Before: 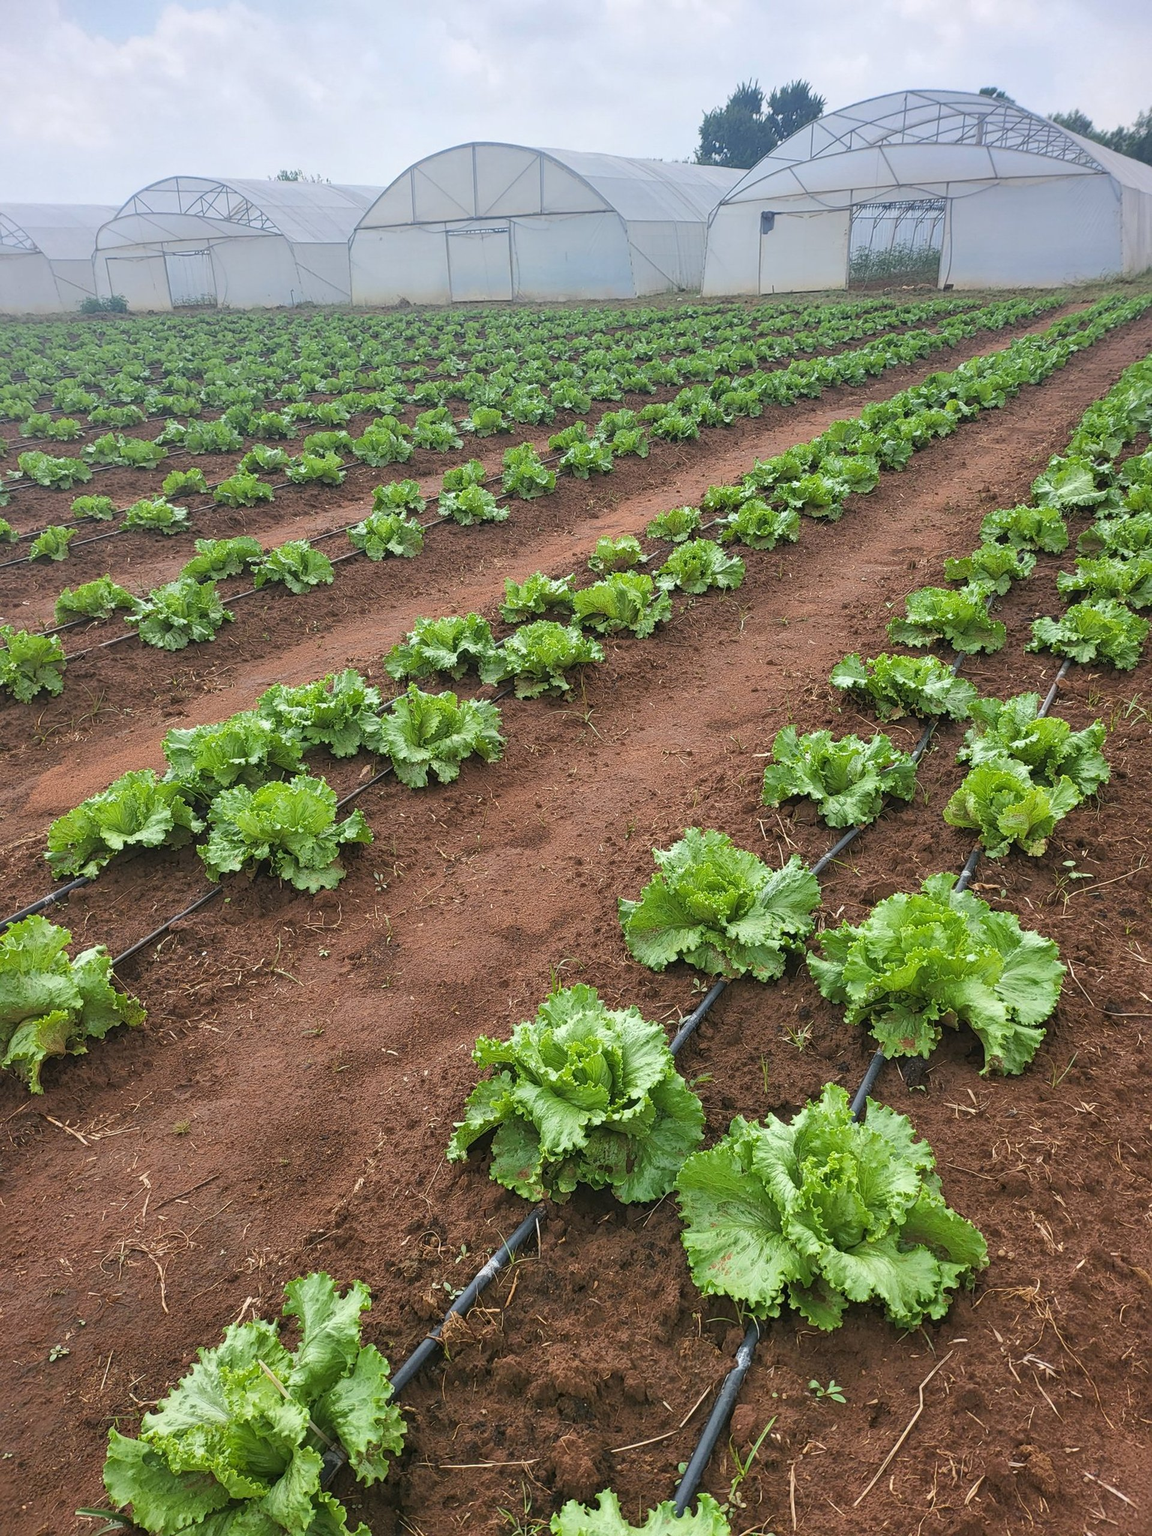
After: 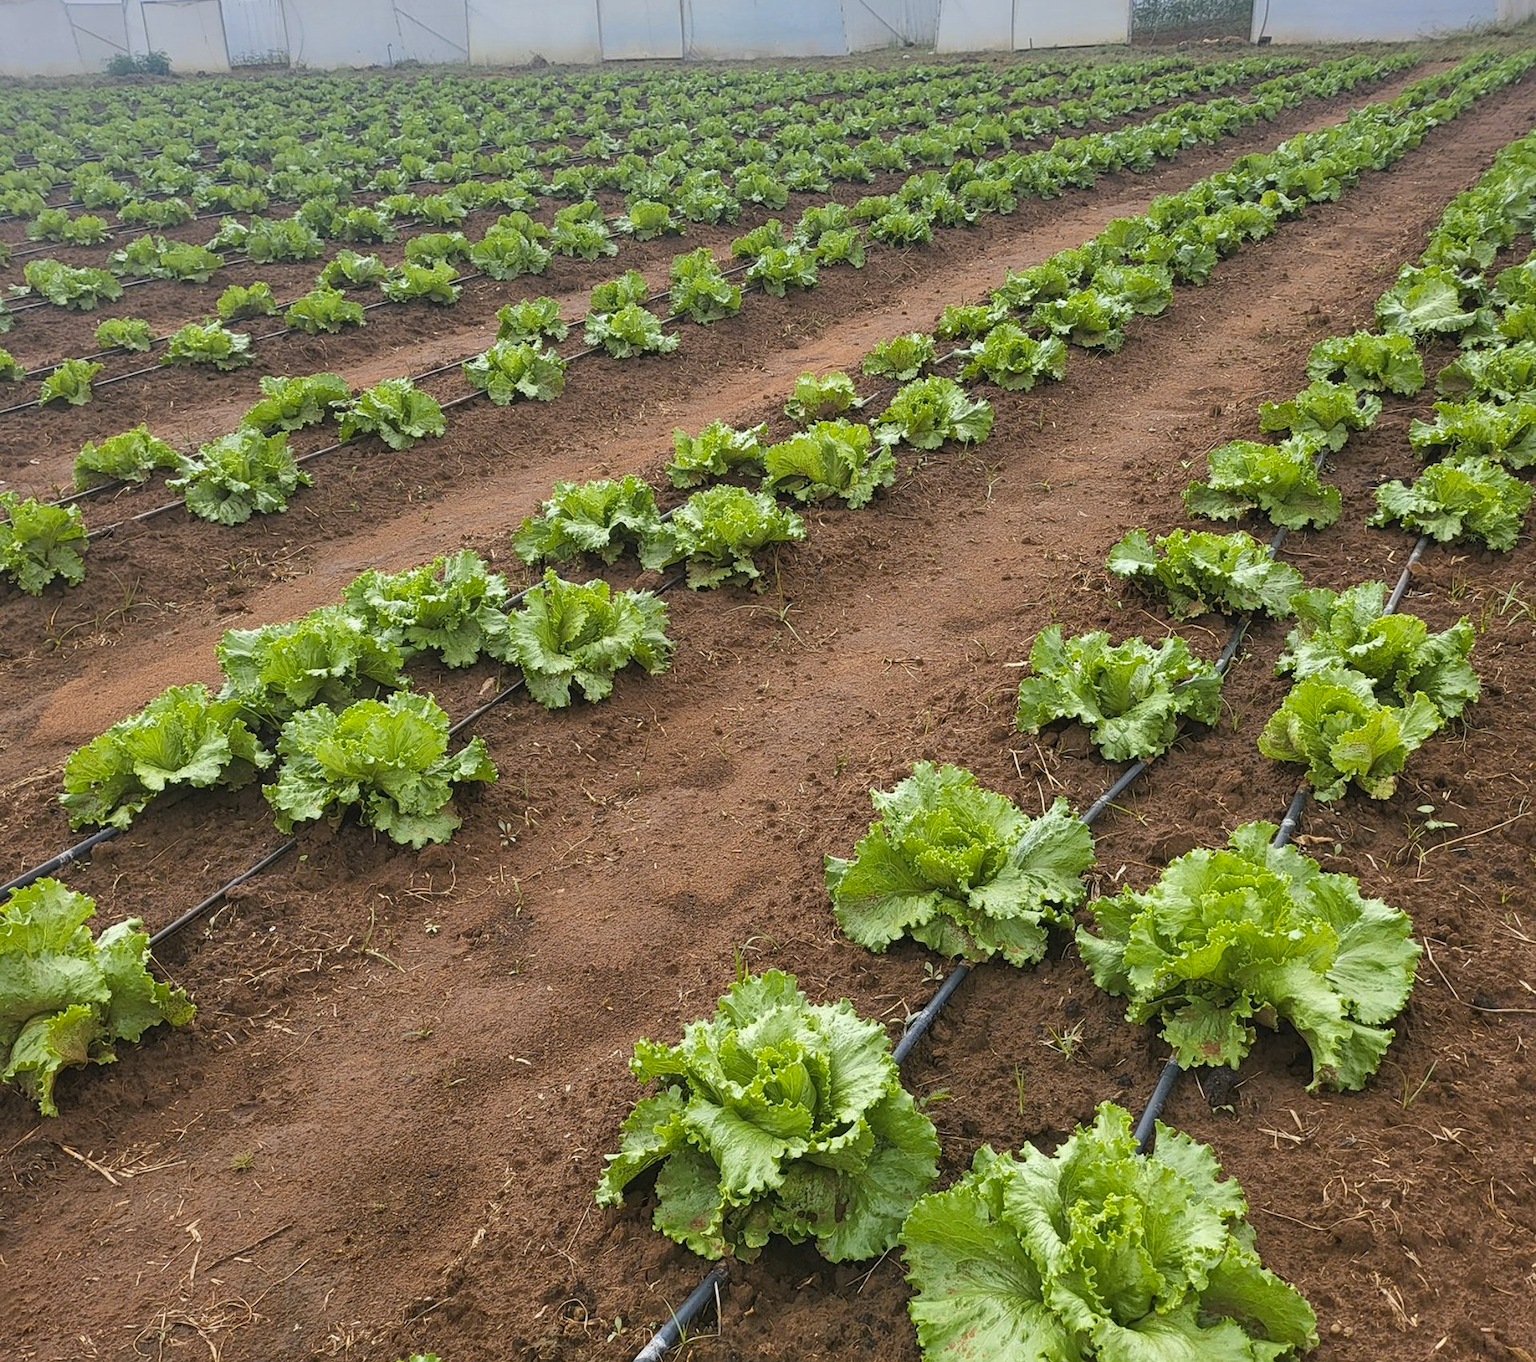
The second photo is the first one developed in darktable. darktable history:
color contrast: green-magenta contrast 0.8, blue-yellow contrast 1.1, unbound 0
crop: top 16.727%, bottom 16.727%
